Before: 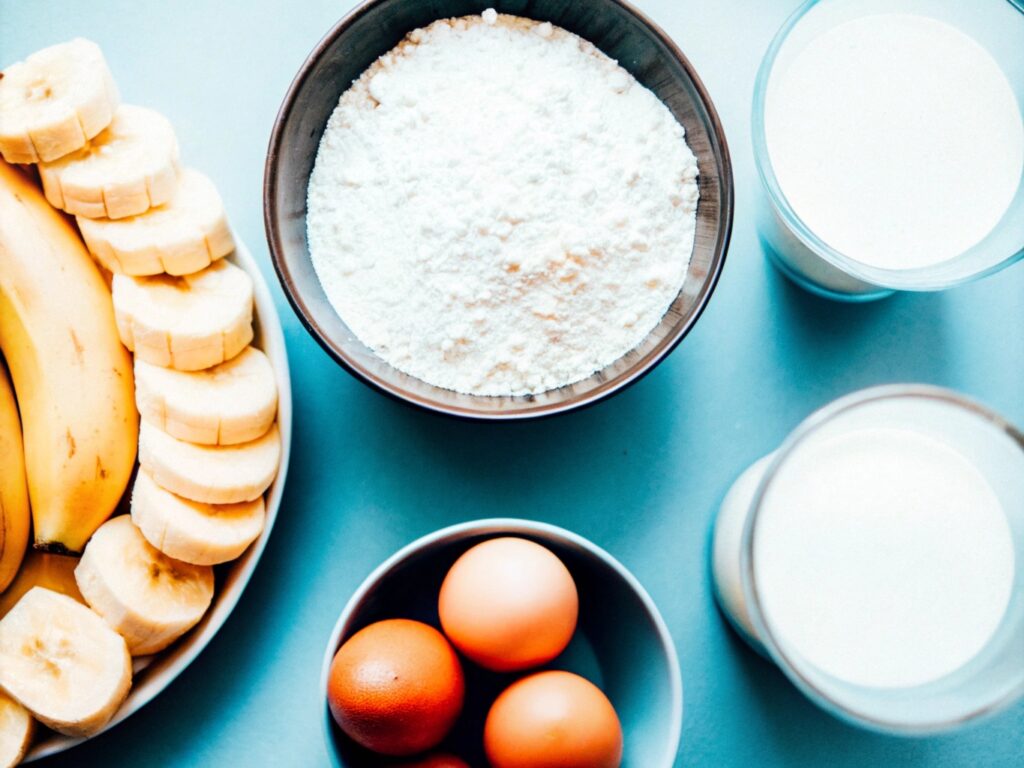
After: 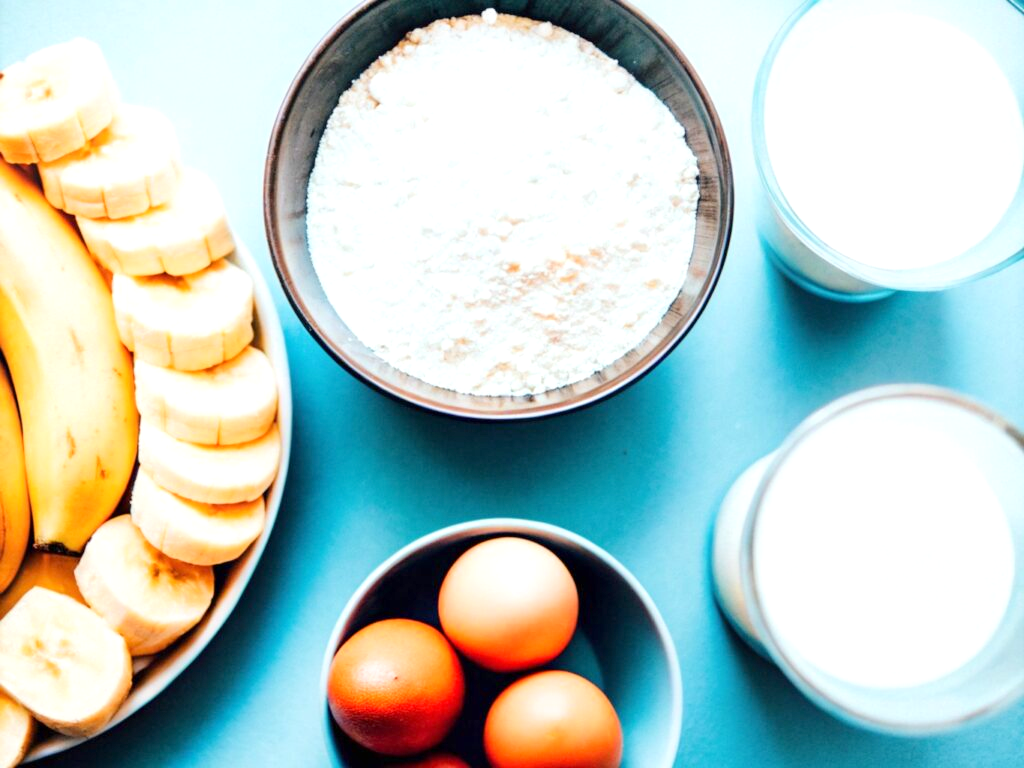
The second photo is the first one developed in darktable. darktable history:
tone equalizer: -8 EV 0.97 EV, -7 EV 1.03 EV, -6 EV 1.03 EV, -5 EV 0.994 EV, -4 EV 0.993 EV, -3 EV 0.727 EV, -2 EV 0.507 EV, -1 EV 0.225 EV, edges refinement/feathering 500, mask exposure compensation -1.57 EV, preserve details no
